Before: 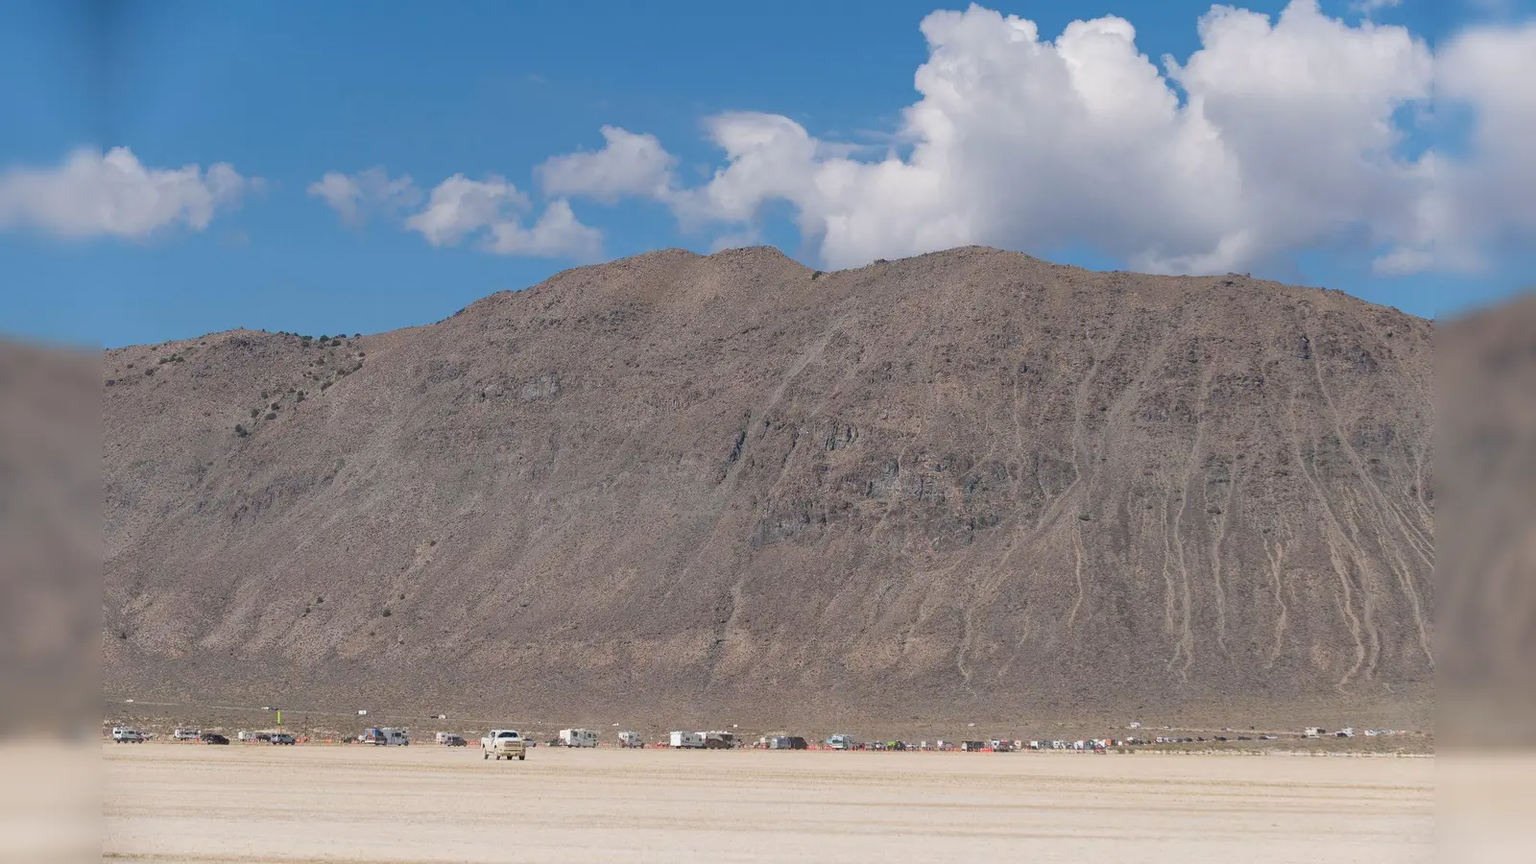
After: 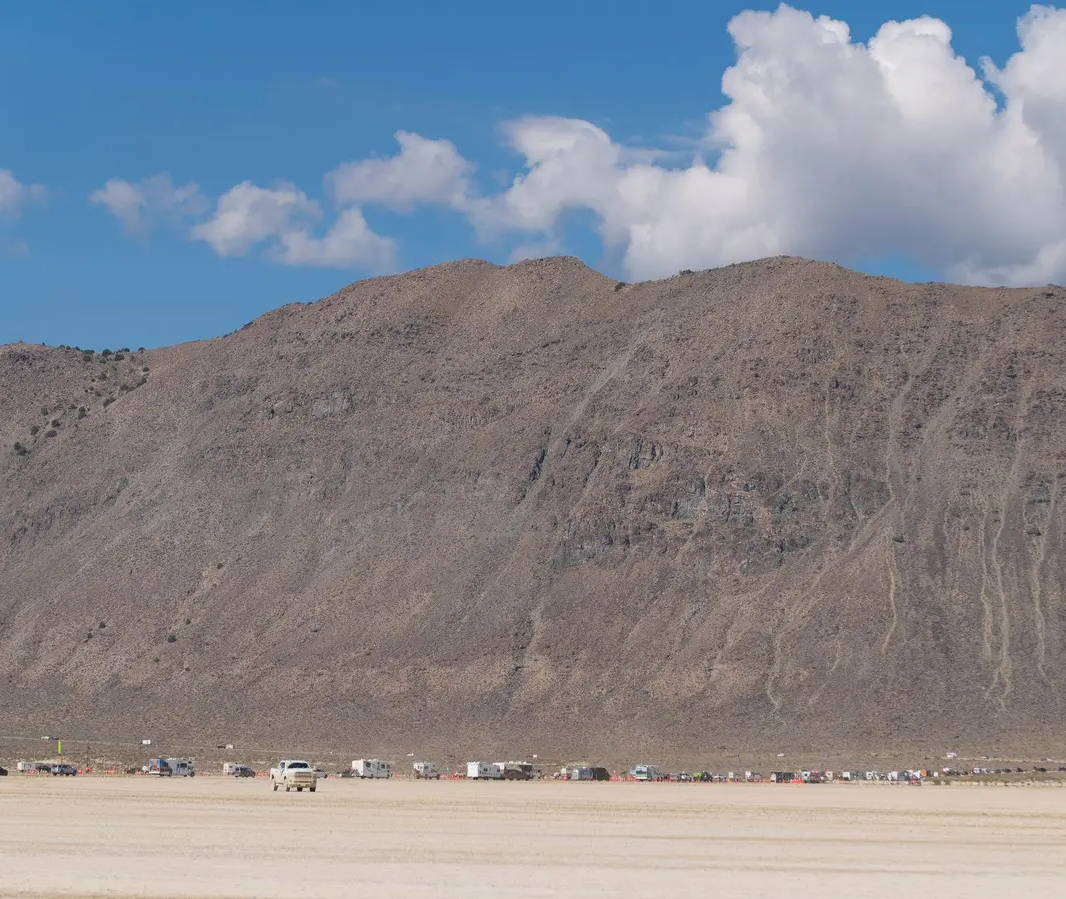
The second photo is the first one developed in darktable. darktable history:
crop and rotate: left 14.448%, right 18.88%
